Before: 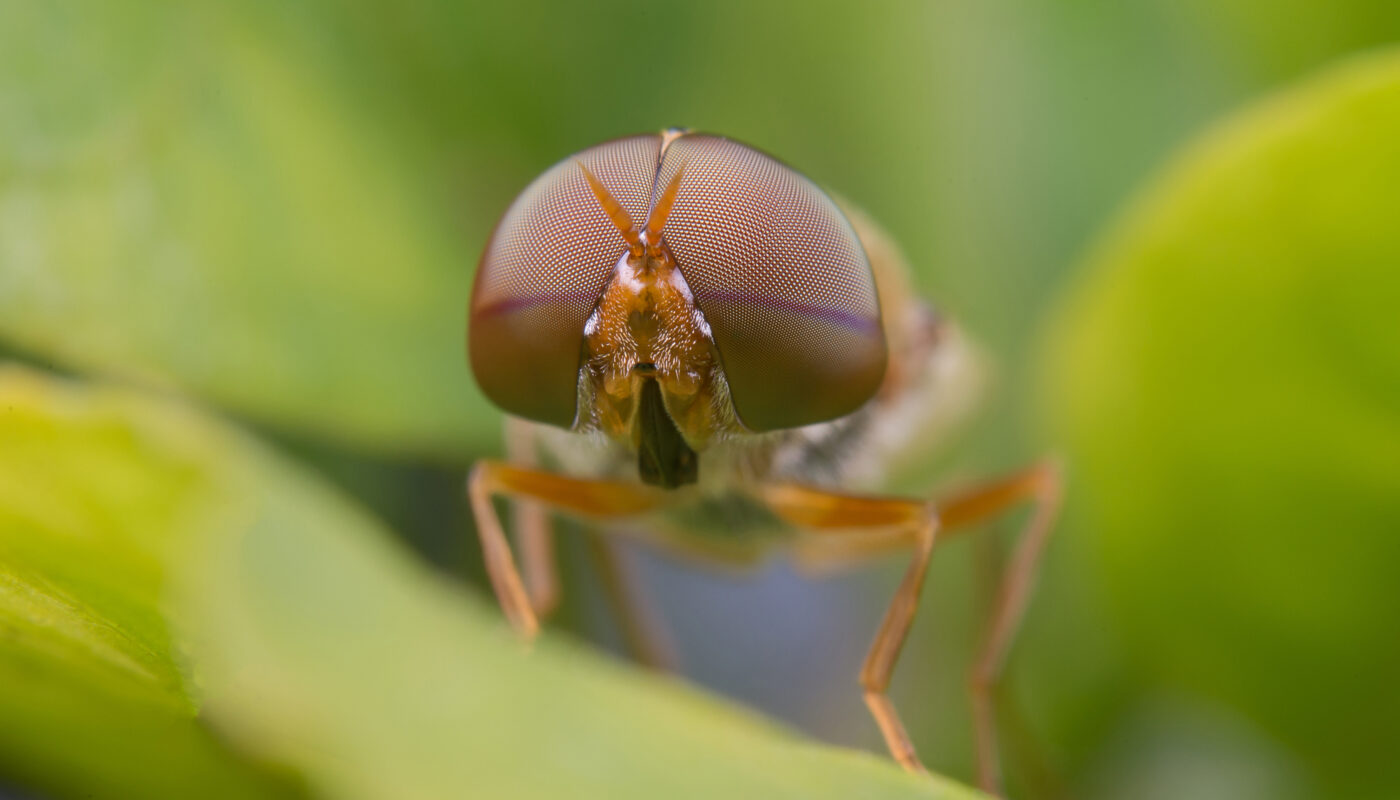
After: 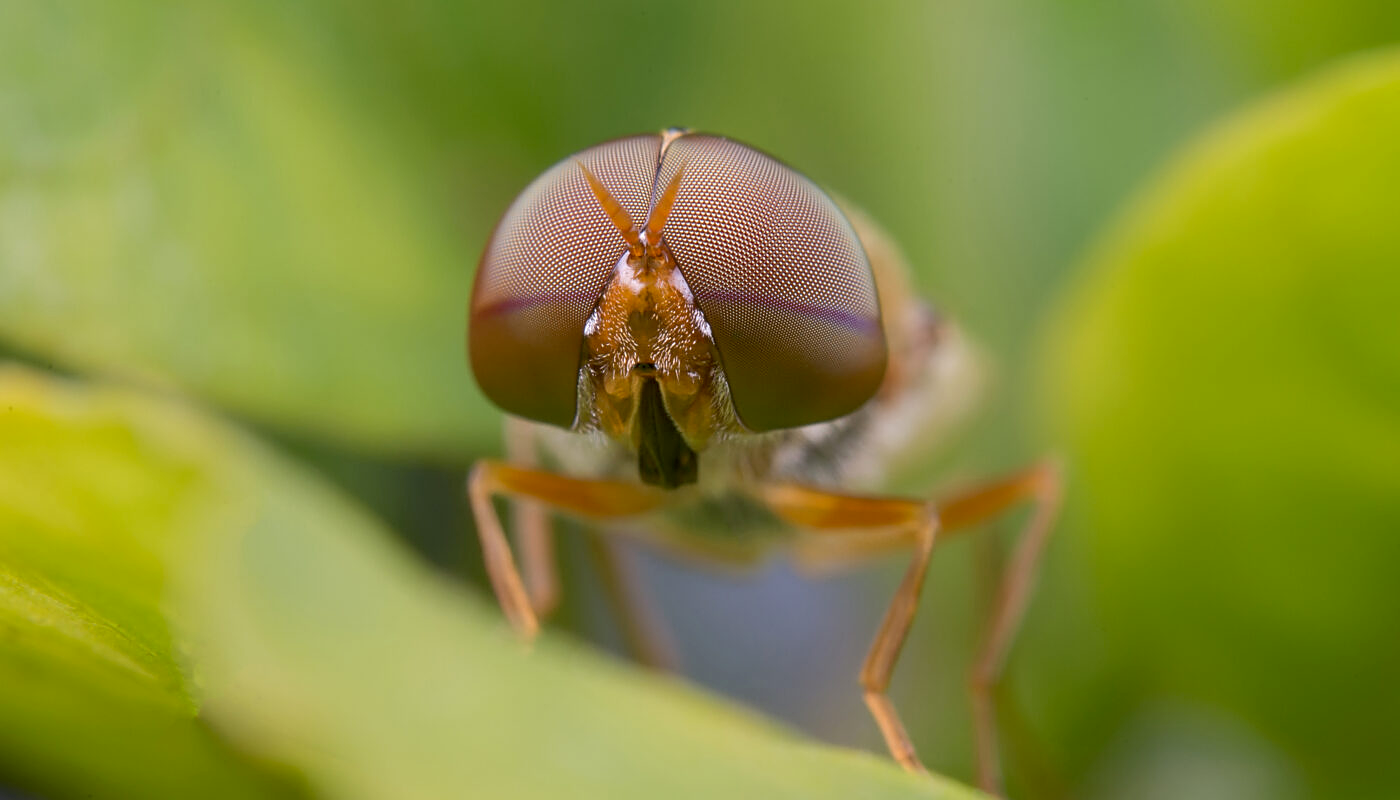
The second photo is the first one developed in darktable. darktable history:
exposure: black level correction 0.005, exposure 0.001 EV, compensate highlight preservation false
sharpen: amount 0.478
